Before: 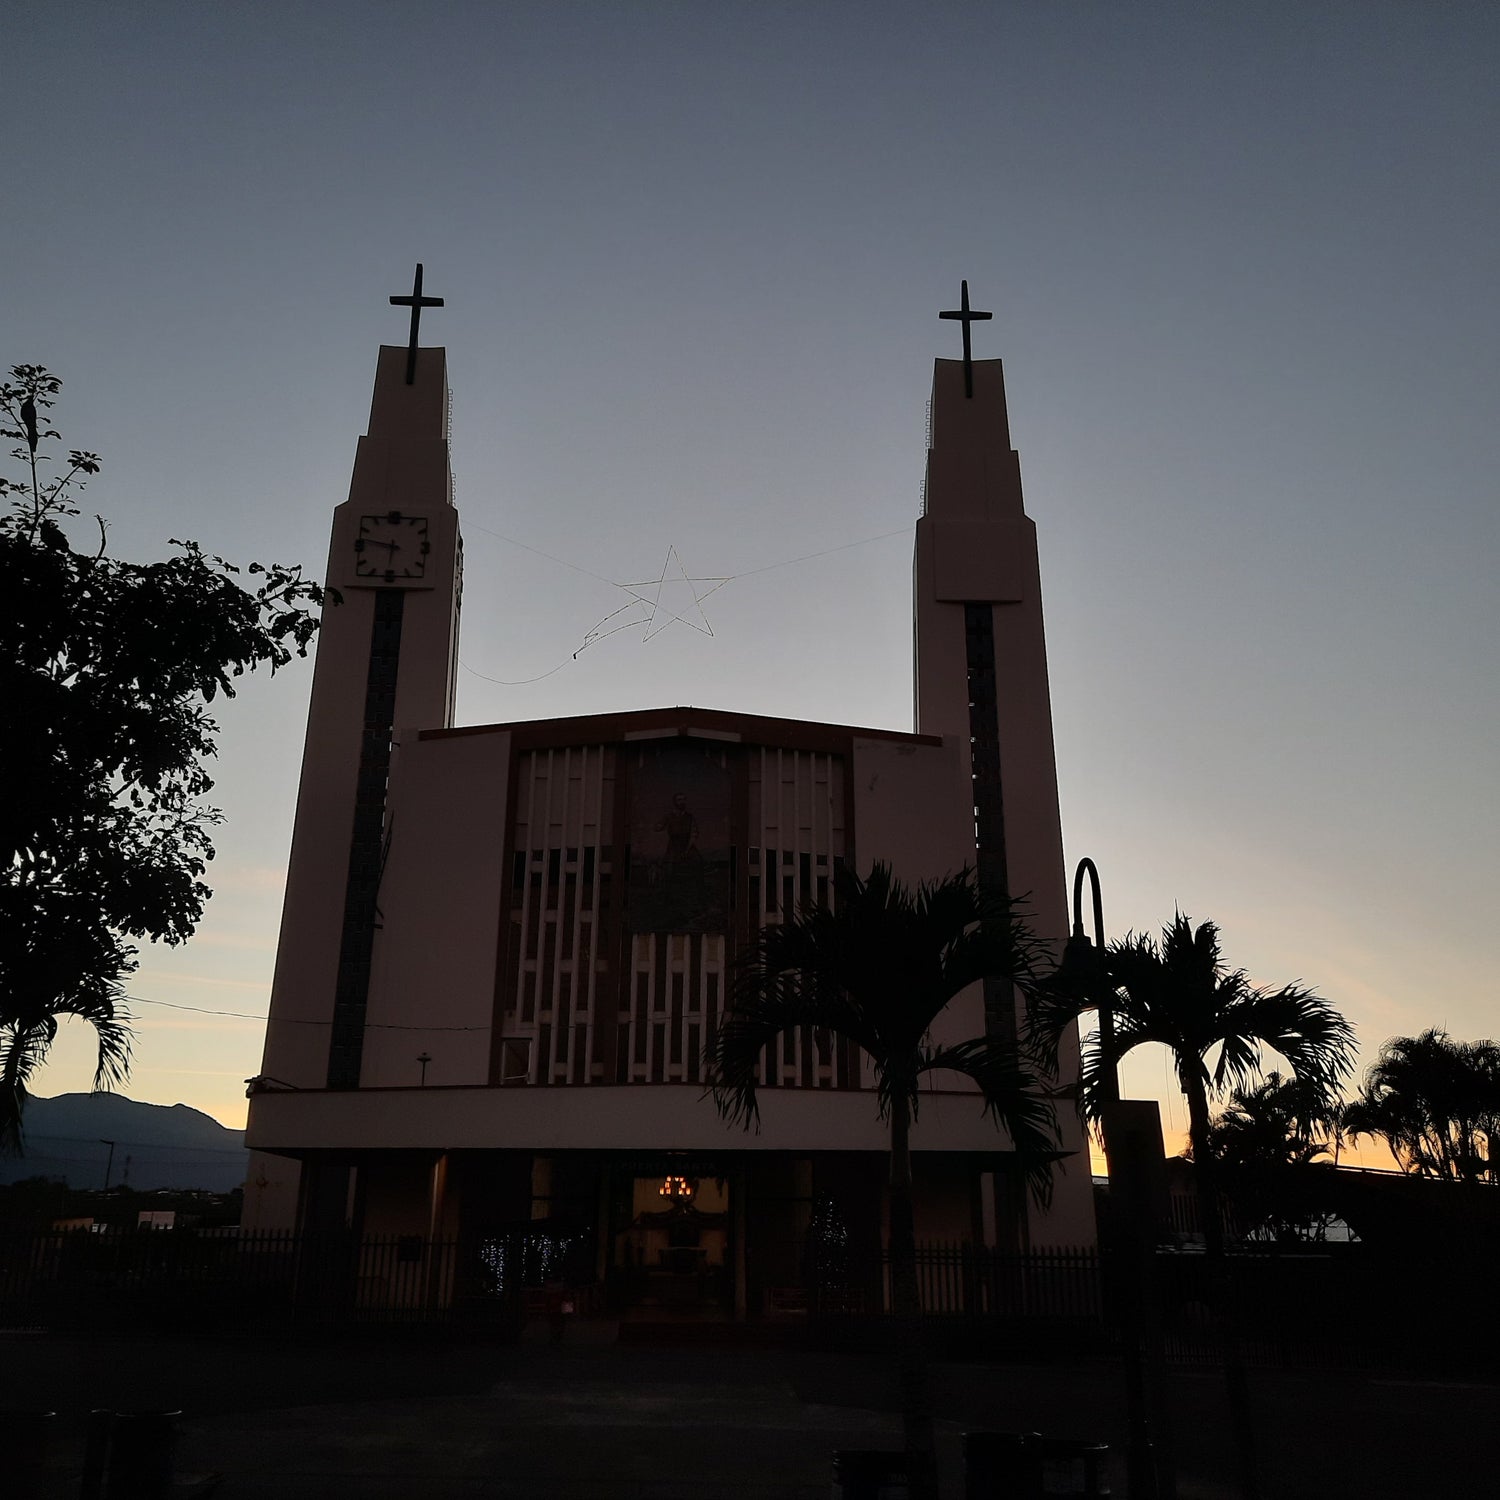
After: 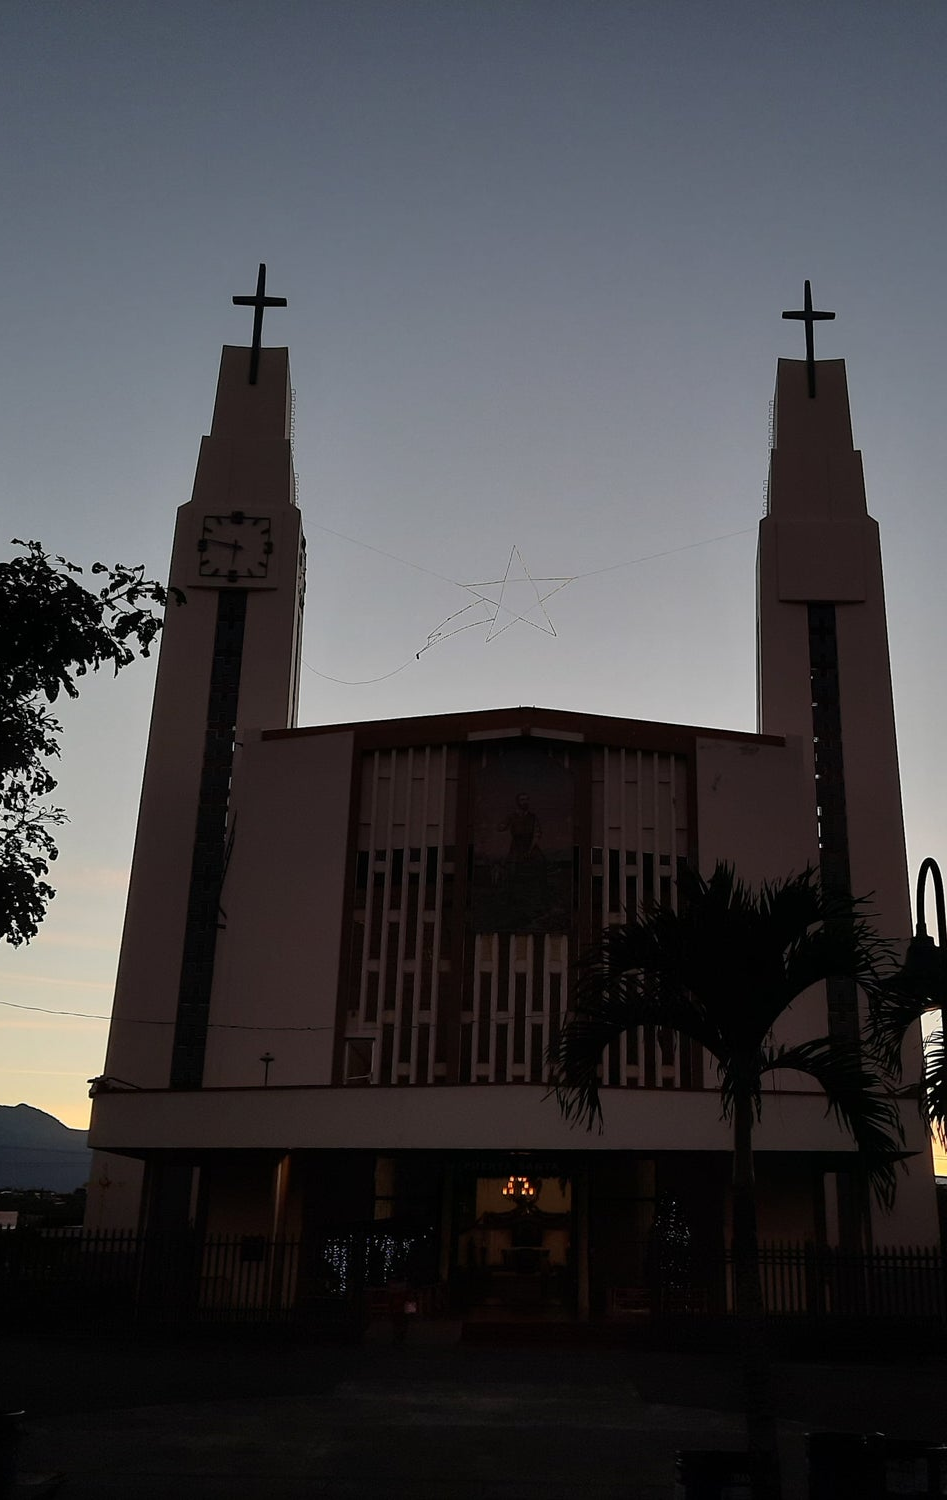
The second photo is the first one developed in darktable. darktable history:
crop: left 10.479%, right 26.333%
